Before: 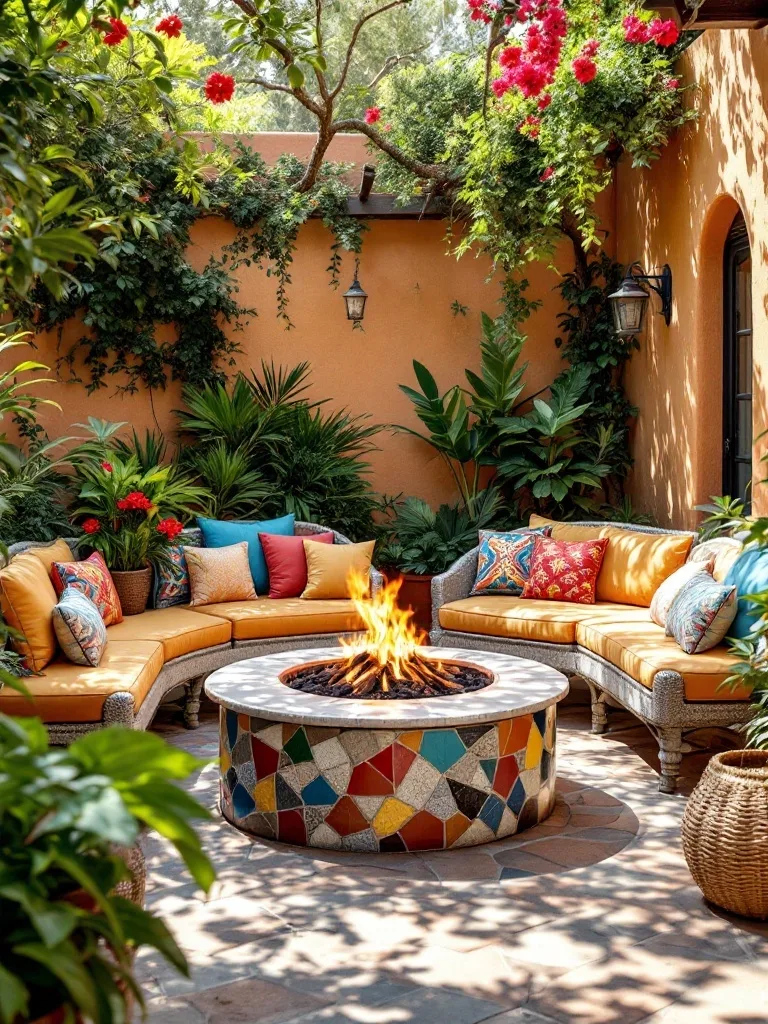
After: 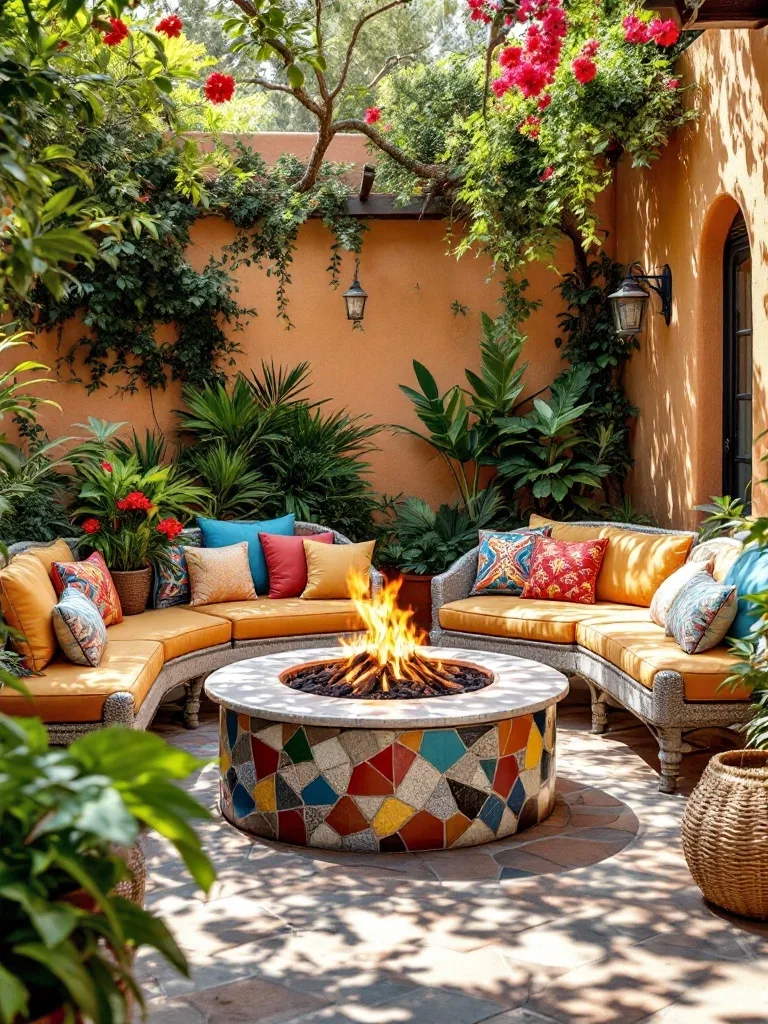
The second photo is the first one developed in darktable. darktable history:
shadows and highlights: radius 100.99, shadows 50.49, highlights -64.21, soften with gaussian
